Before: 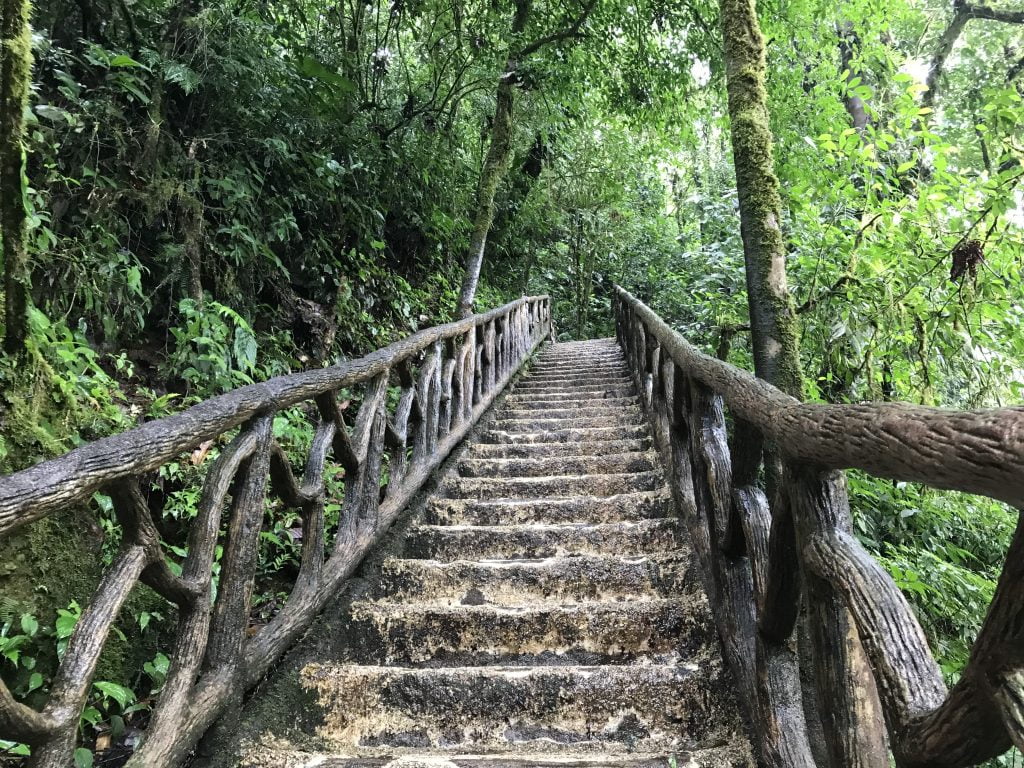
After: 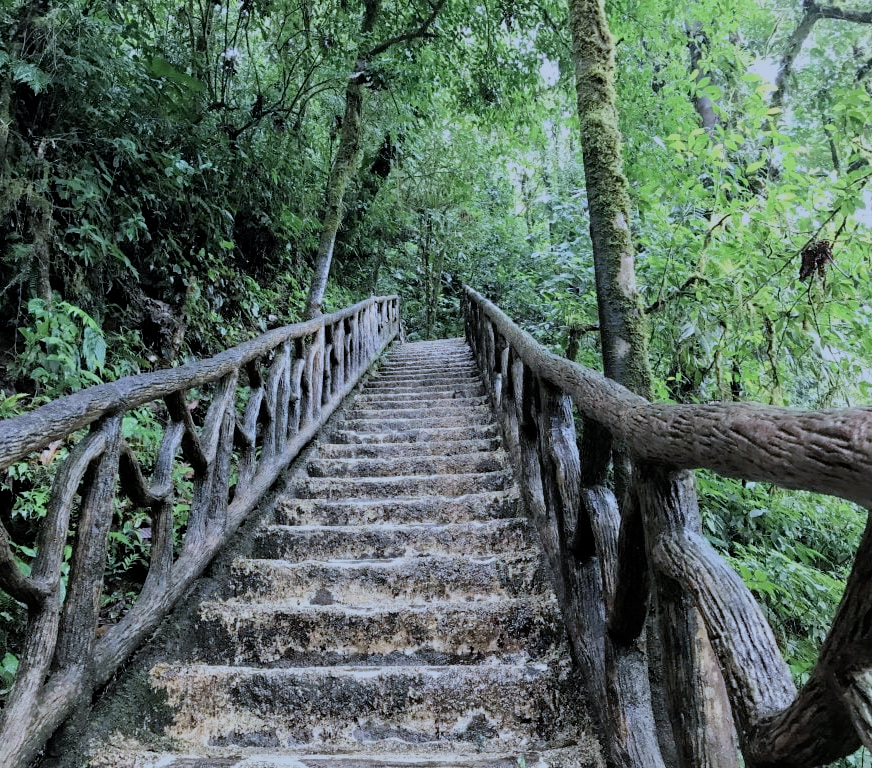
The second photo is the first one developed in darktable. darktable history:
color correction: highlights a* -2.21, highlights b* -18.3
crop and rotate: left 14.761%
filmic rgb: black relative exposure -8.76 EV, white relative exposure 4.98 EV, threshold 2.94 EV, target black luminance 0%, hardness 3.77, latitude 65.76%, contrast 0.831, shadows ↔ highlights balance 19.27%, color science v5 (2021), contrast in shadows safe, contrast in highlights safe, enable highlight reconstruction true
contrast equalizer: octaves 7, y [[0.509, 0.517, 0.523, 0.523, 0.517, 0.509], [0.5 ×6], [0.5 ×6], [0 ×6], [0 ×6]], mix 0.317
